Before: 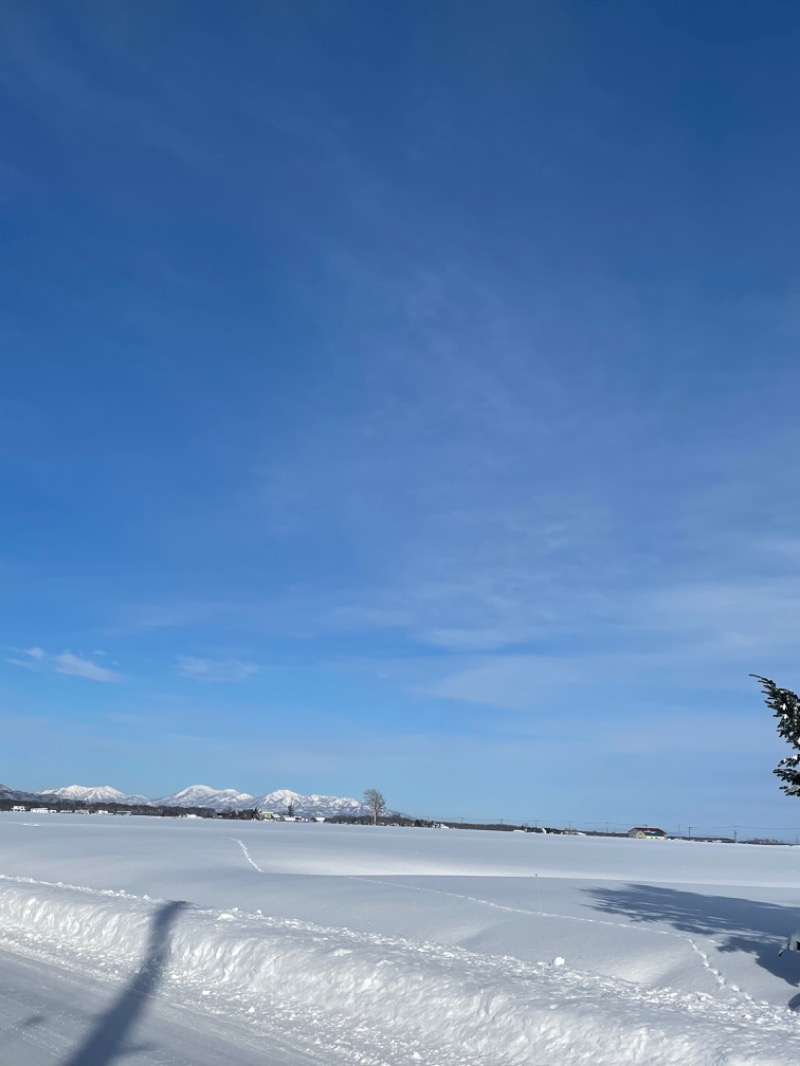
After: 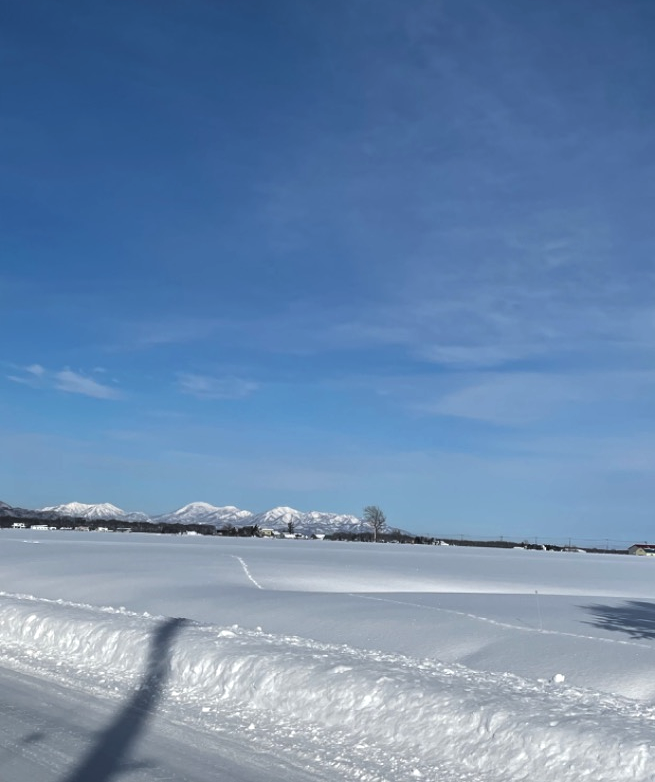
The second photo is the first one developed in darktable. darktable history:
levels: levels [0.029, 0.545, 0.971]
crop: top 26.599%, right 18.053%
